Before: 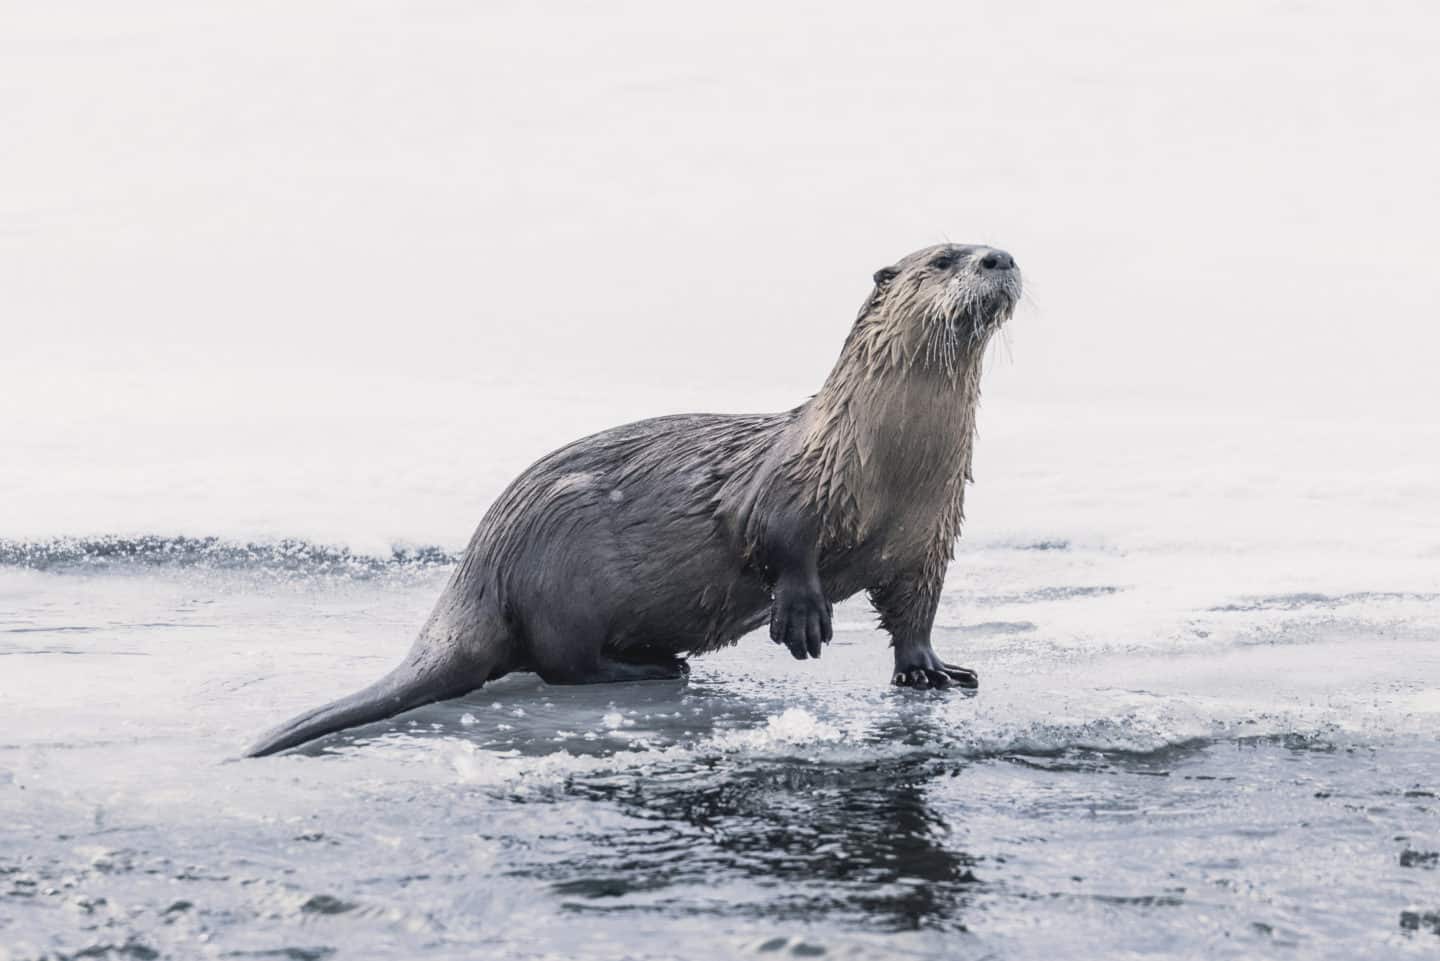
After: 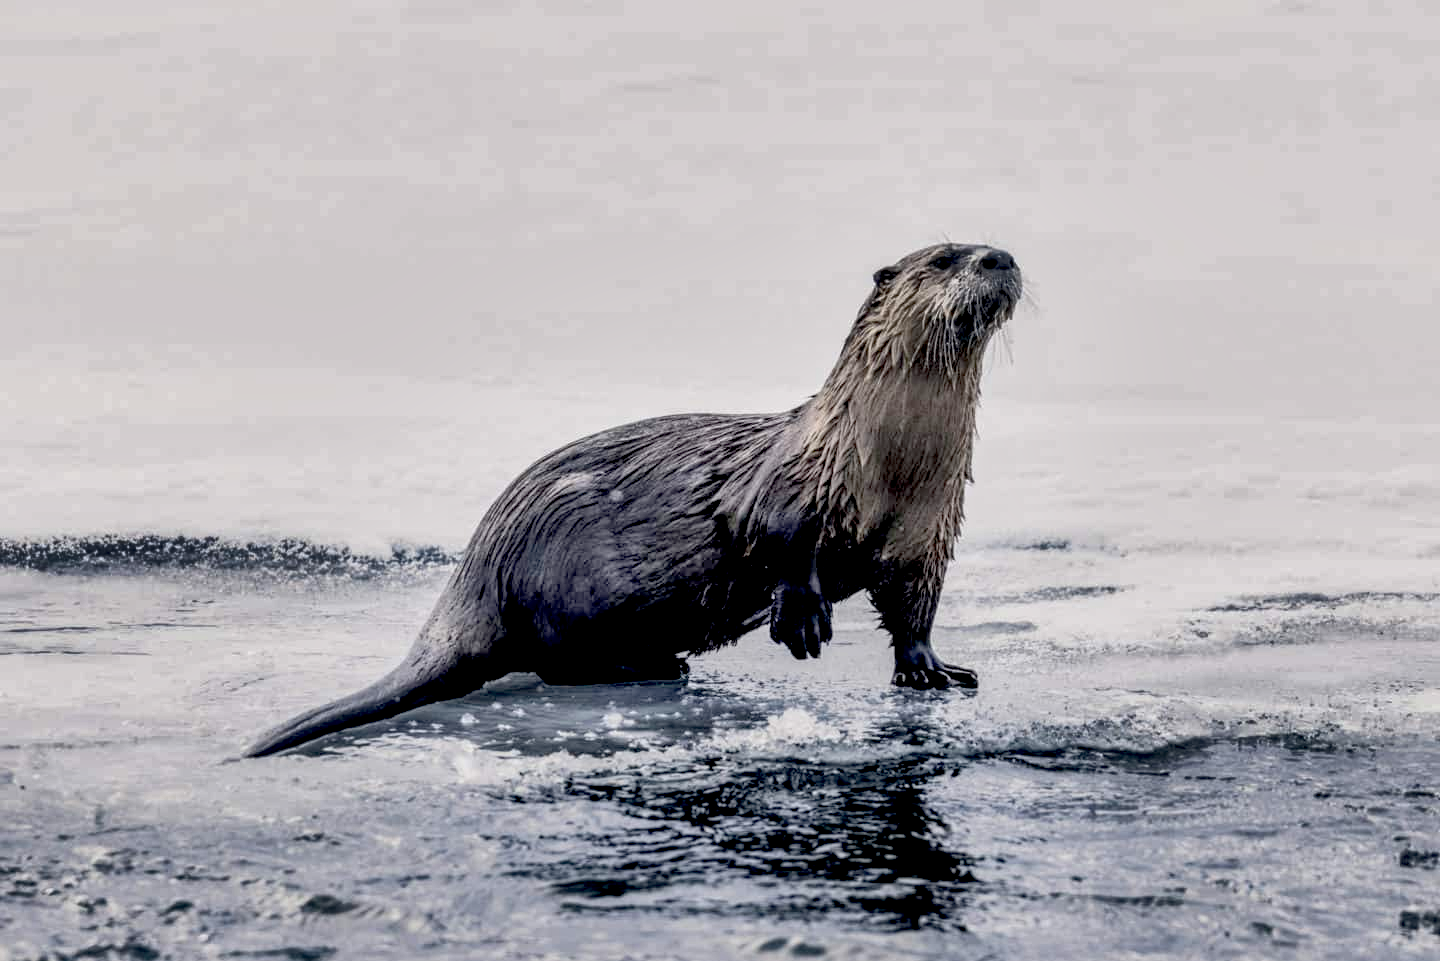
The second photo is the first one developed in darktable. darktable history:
shadows and highlights: shadows 60, highlights -60.23, soften with gaussian
local contrast: on, module defaults
exposure: black level correction 0.056, exposure -0.039 EV, compensate highlight preservation false
